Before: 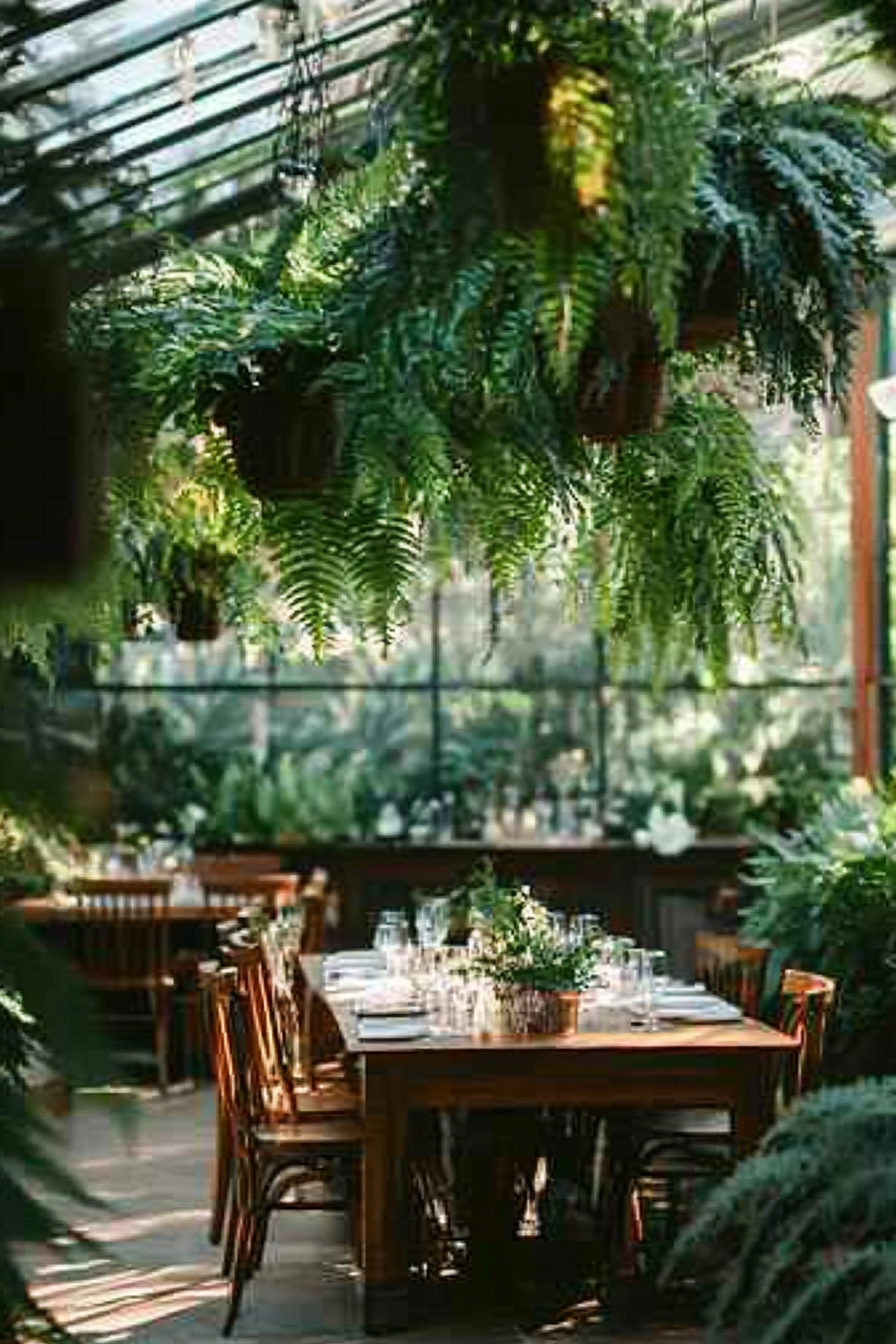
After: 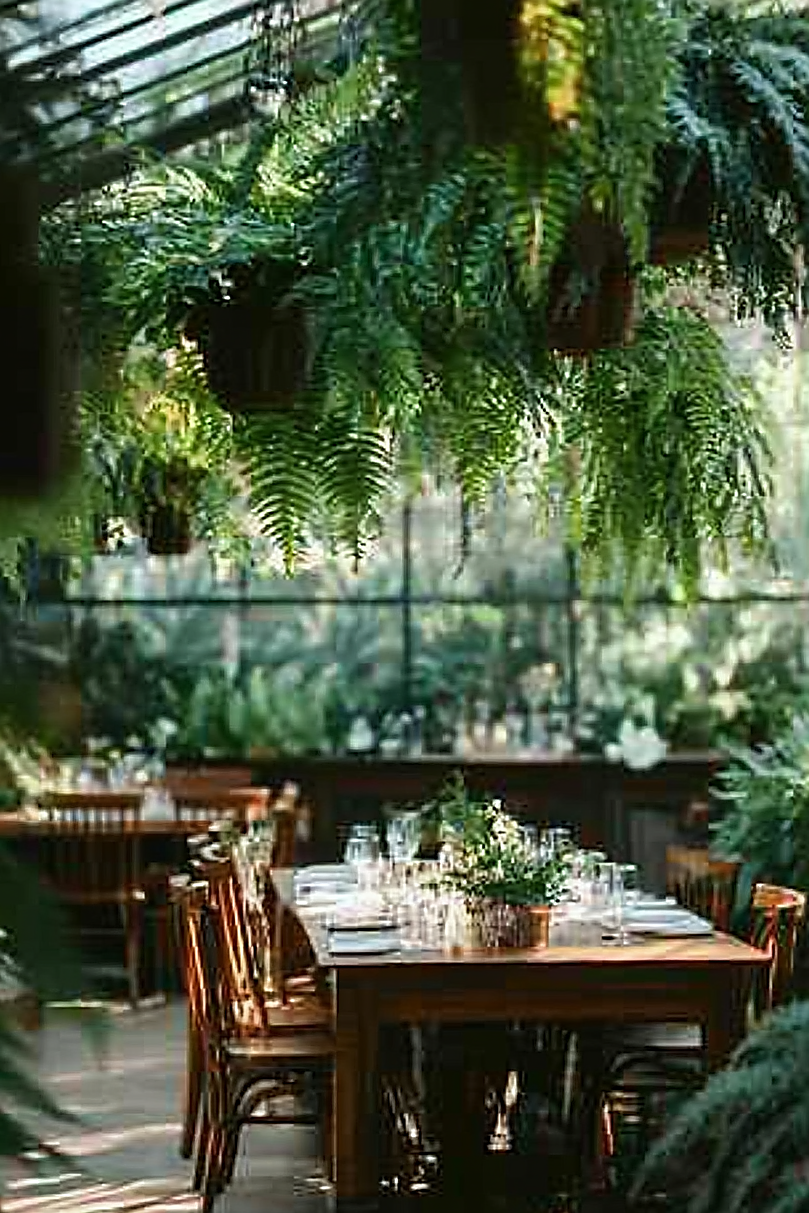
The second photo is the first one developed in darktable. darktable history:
sharpen: radius 1.4, amount 1.25, threshold 0.7
crop: left 3.305%, top 6.436%, right 6.389%, bottom 3.258%
white balance: red 0.978, blue 0.999
